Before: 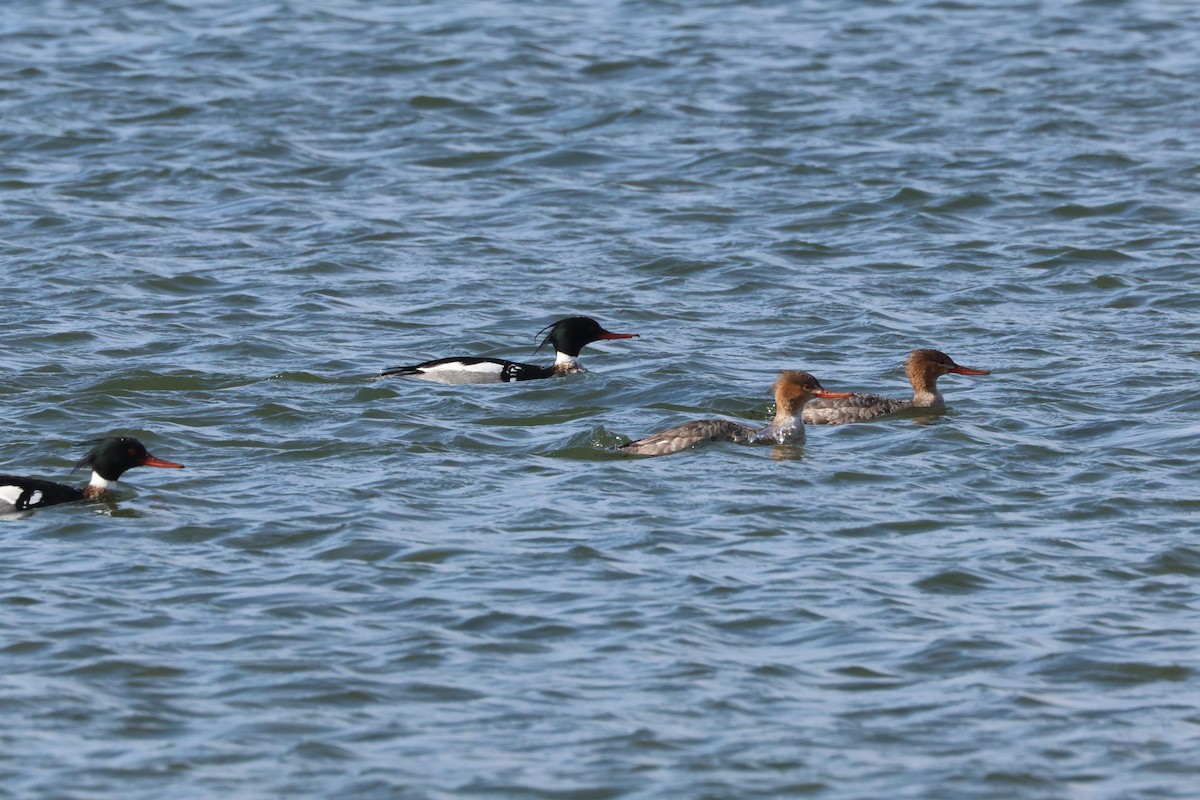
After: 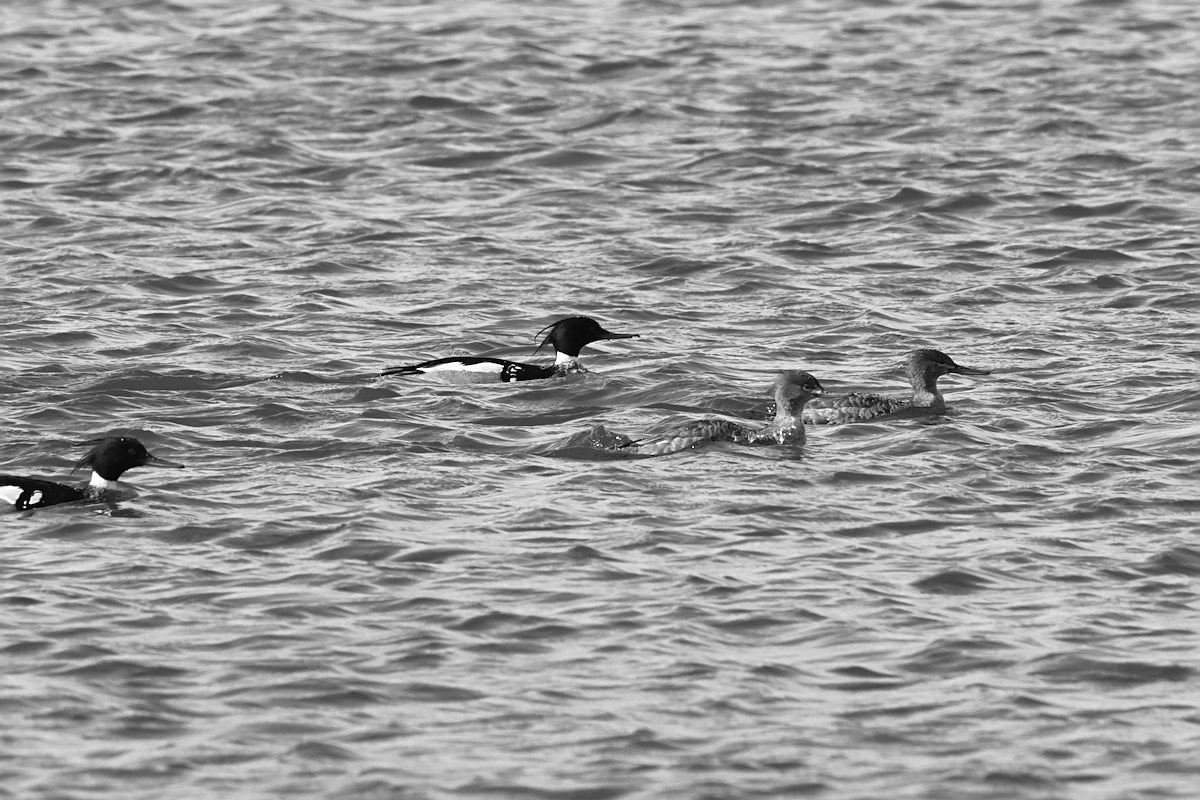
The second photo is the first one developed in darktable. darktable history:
color zones: curves: ch0 [(0, 0.613) (0.01, 0.613) (0.245, 0.448) (0.498, 0.529) (0.642, 0.665) (0.879, 0.777) (0.99, 0.613)]; ch1 [(0, 0) (0.143, 0) (0.286, 0) (0.429, 0) (0.571, 0) (0.714, 0) (0.857, 0)]
sharpen: on, module defaults
